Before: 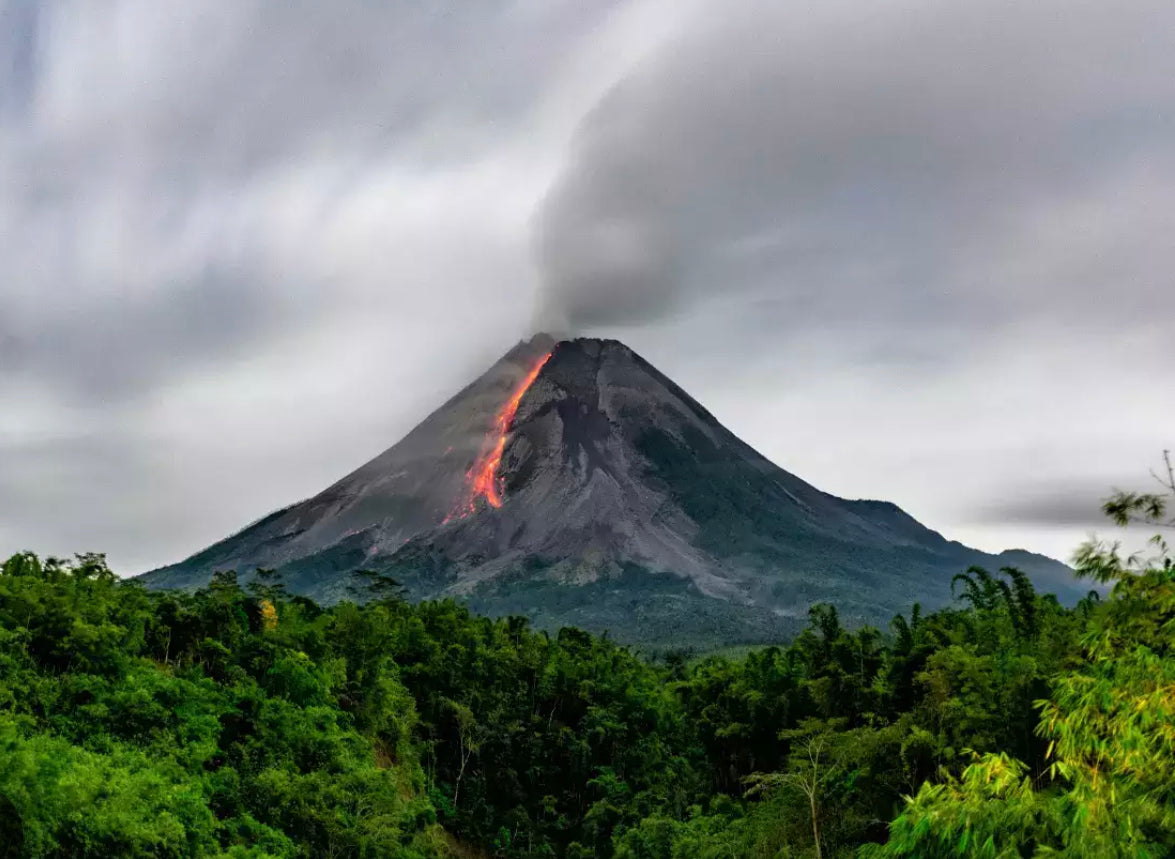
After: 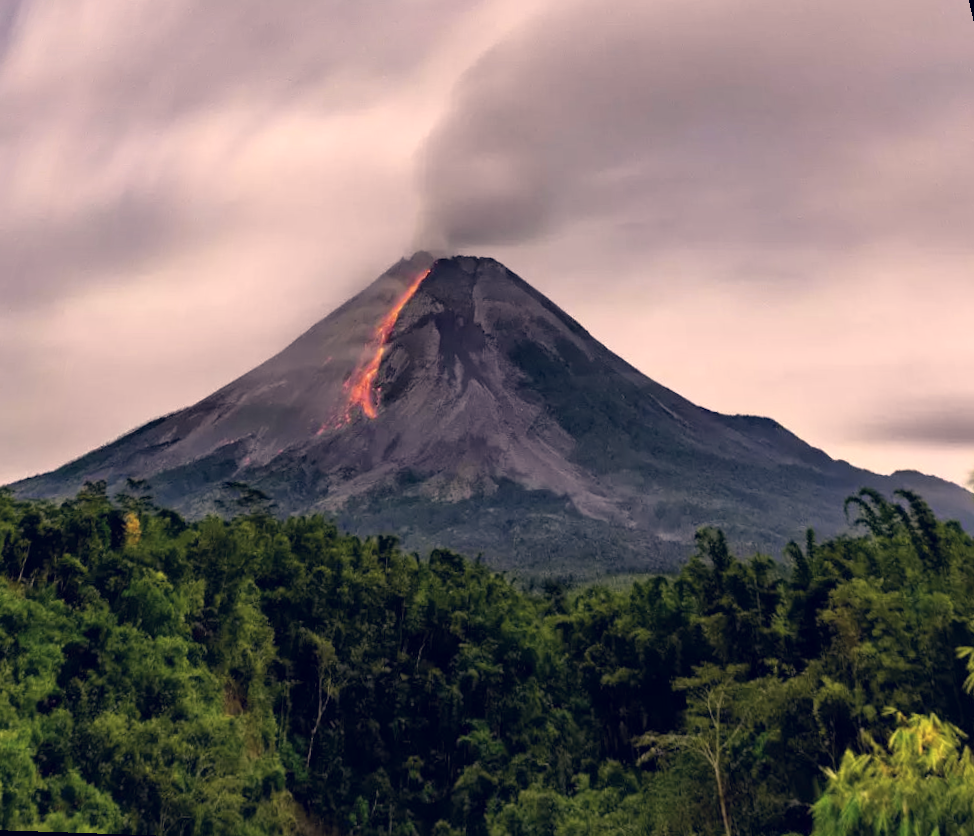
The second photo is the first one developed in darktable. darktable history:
rotate and perspective: rotation 0.72°, lens shift (vertical) -0.352, lens shift (horizontal) -0.051, crop left 0.152, crop right 0.859, crop top 0.019, crop bottom 0.964
color correction: highlights a* 19.59, highlights b* 27.49, shadows a* 3.46, shadows b* -17.28, saturation 0.73
white balance: red 0.98, blue 1.034
